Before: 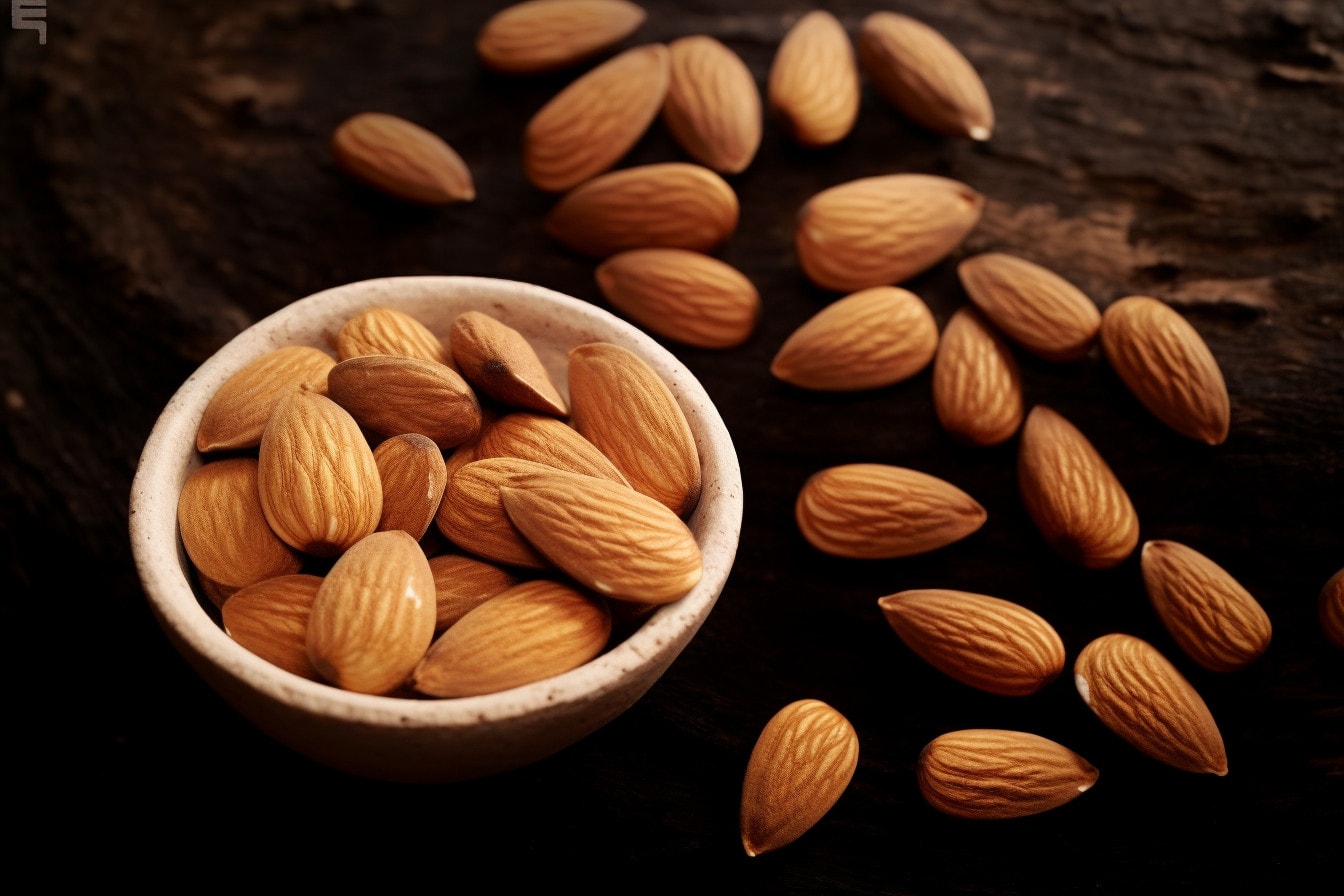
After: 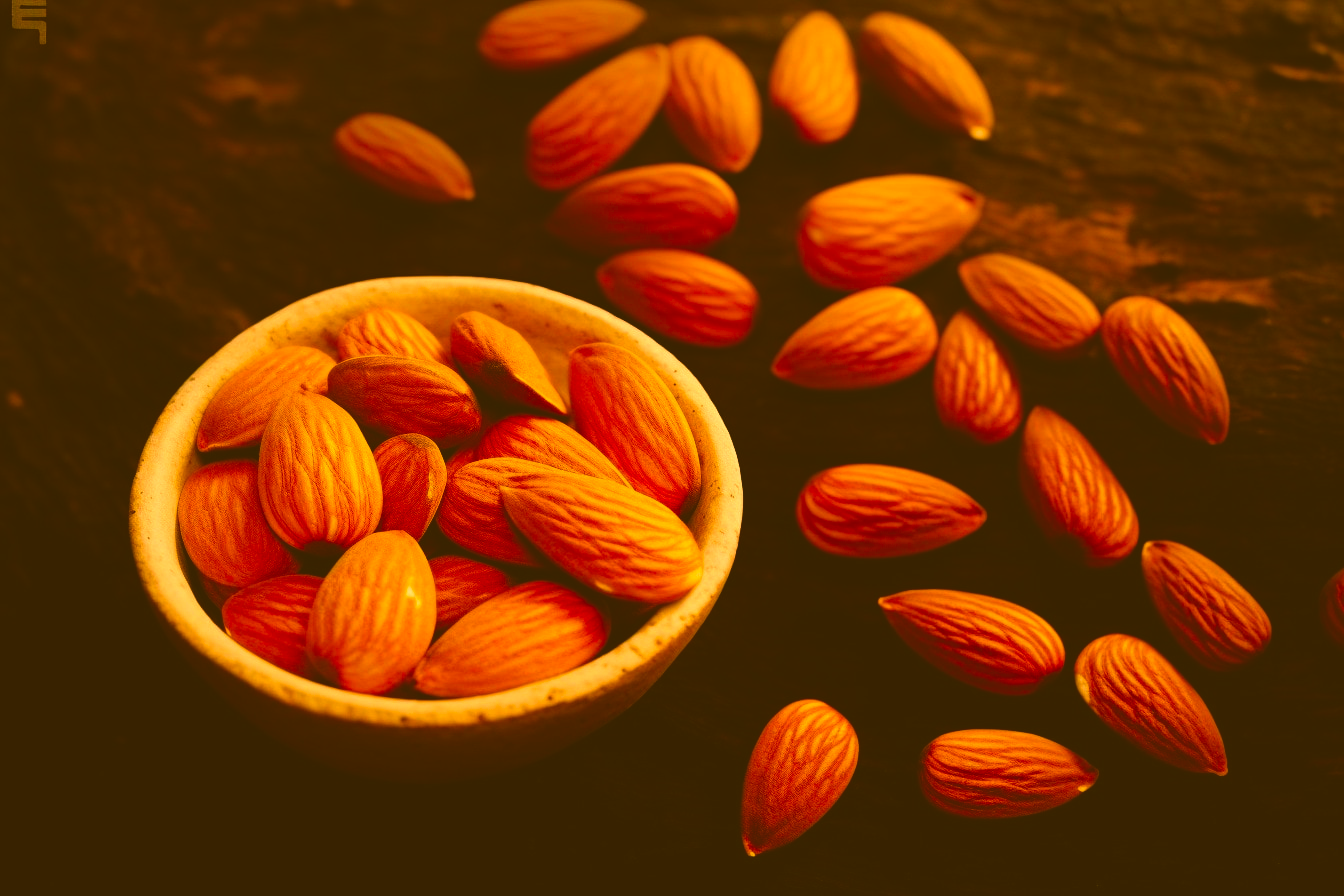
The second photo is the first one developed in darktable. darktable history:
exposure: black level correction -0.021, exposure -0.035 EV, compensate highlight preservation false
color correction: highlights a* 10.76, highlights b* 30.35, shadows a* 2.89, shadows b* 16.91, saturation 1.72
